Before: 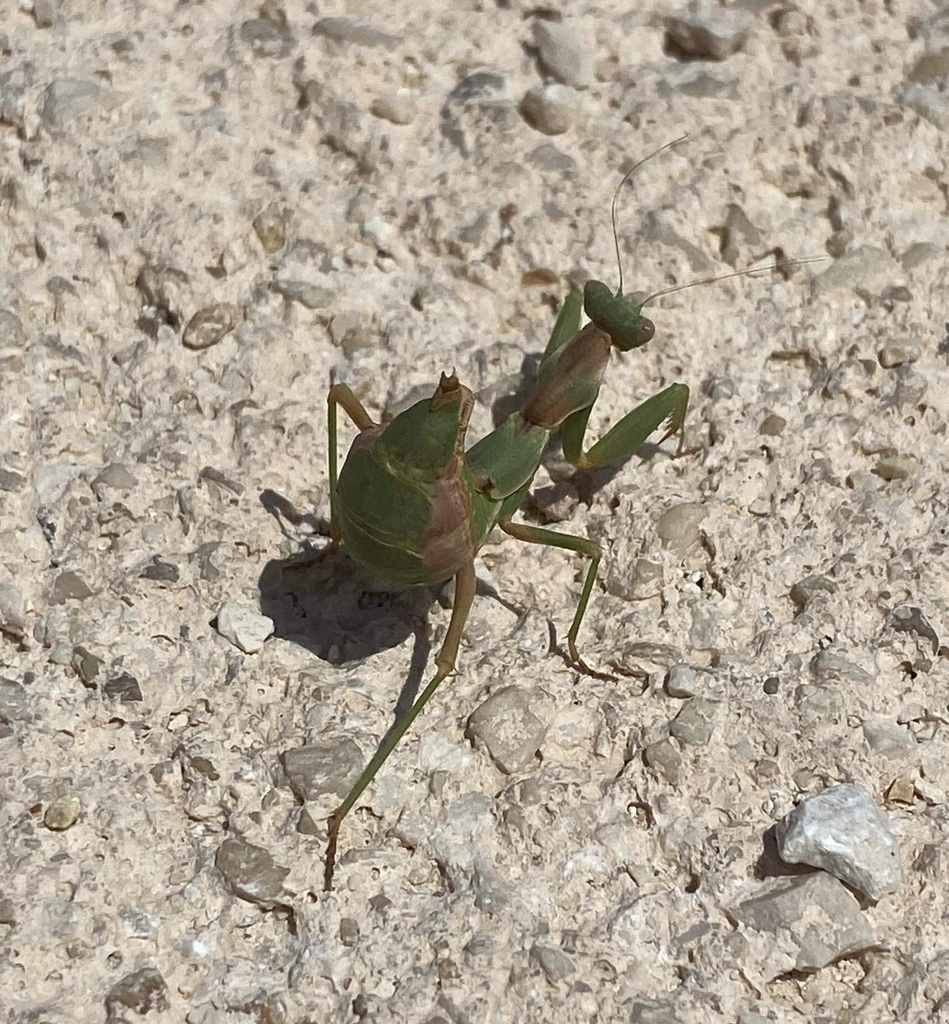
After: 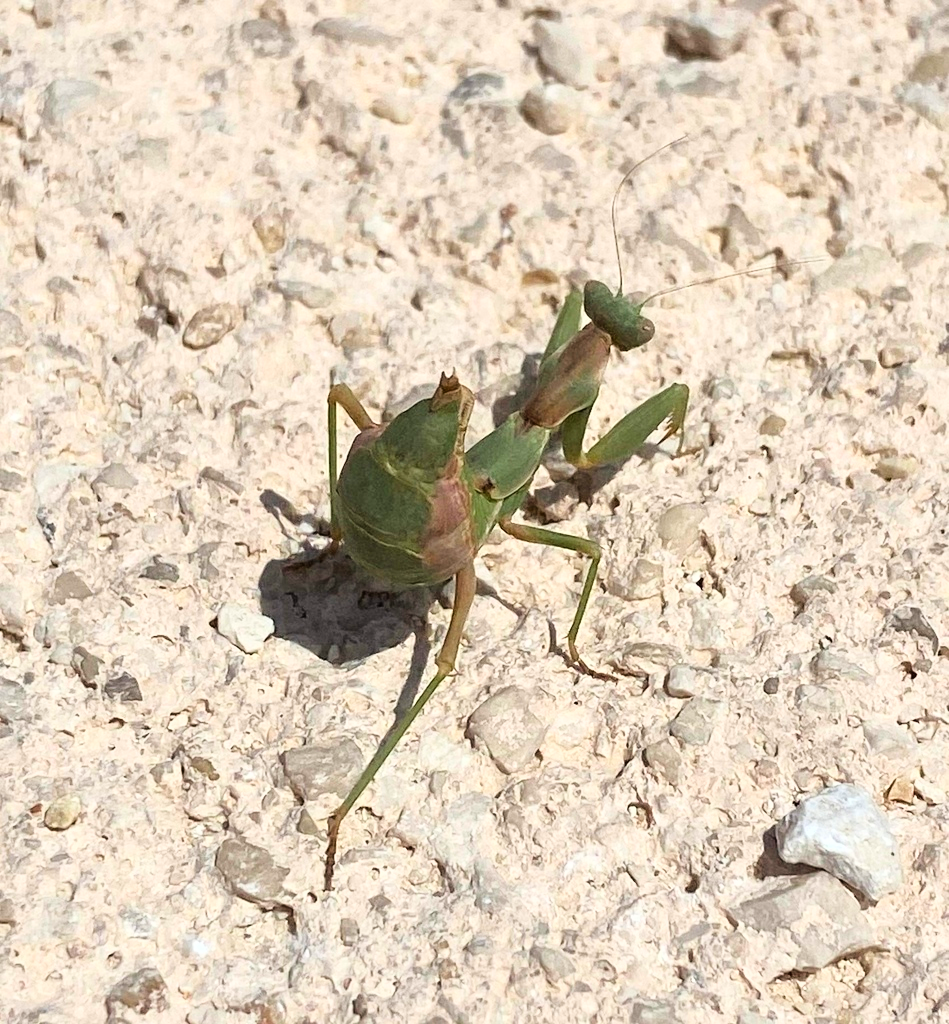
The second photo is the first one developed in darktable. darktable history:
base curve: curves: ch0 [(0, 0) (0.008, 0.007) (0.022, 0.029) (0.048, 0.089) (0.092, 0.197) (0.191, 0.399) (0.275, 0.534) (0.357, 0.65) (0.477, 0.78) (0.542, 0.833) (0.799, 0.973) (1, 1)]
